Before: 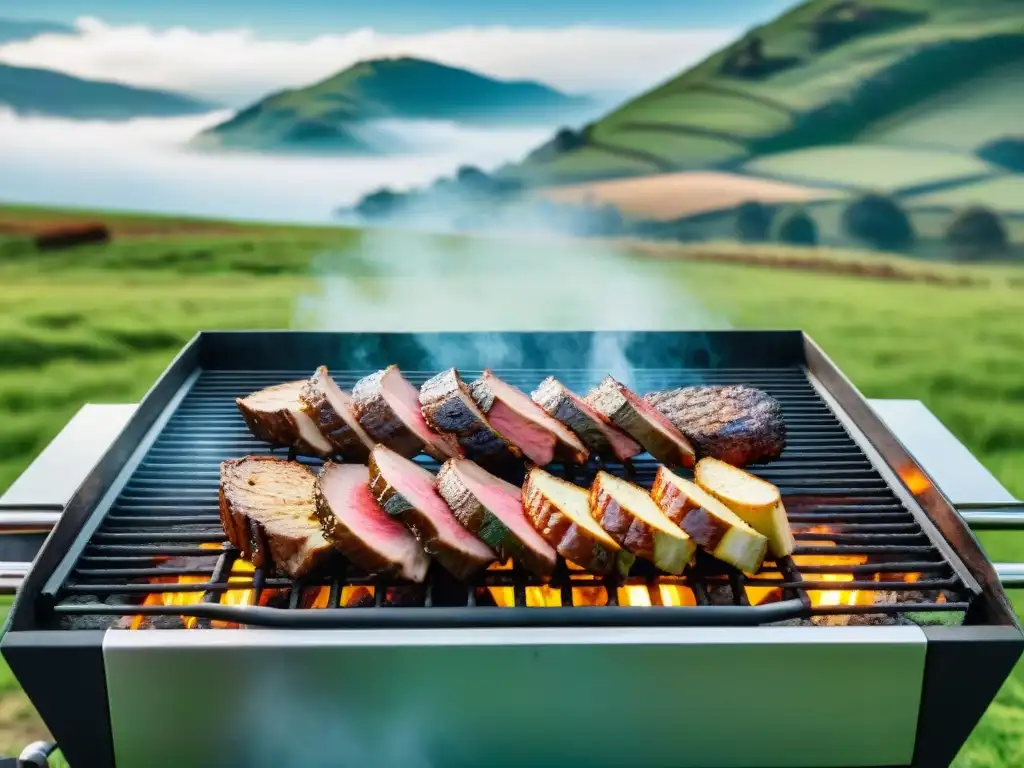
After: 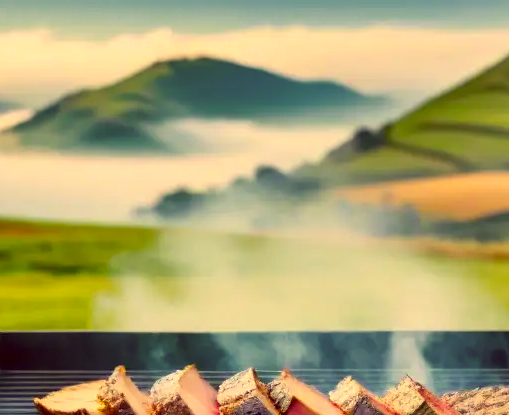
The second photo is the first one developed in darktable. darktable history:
color balance rgb: perceptual saturation grading › global saturation 14.559%, global vibrance 20%
crop: left 19.762%, right 30.442%, bottom 45.936%
color zones: curves: ch0 [(0.25, 0.5) (0.636, 0.25) (0.75, 0.5)]
color correction: highlights a* 10.02, highlights b* 38.82, shadows a* 14.15, shadows b* 3.42
